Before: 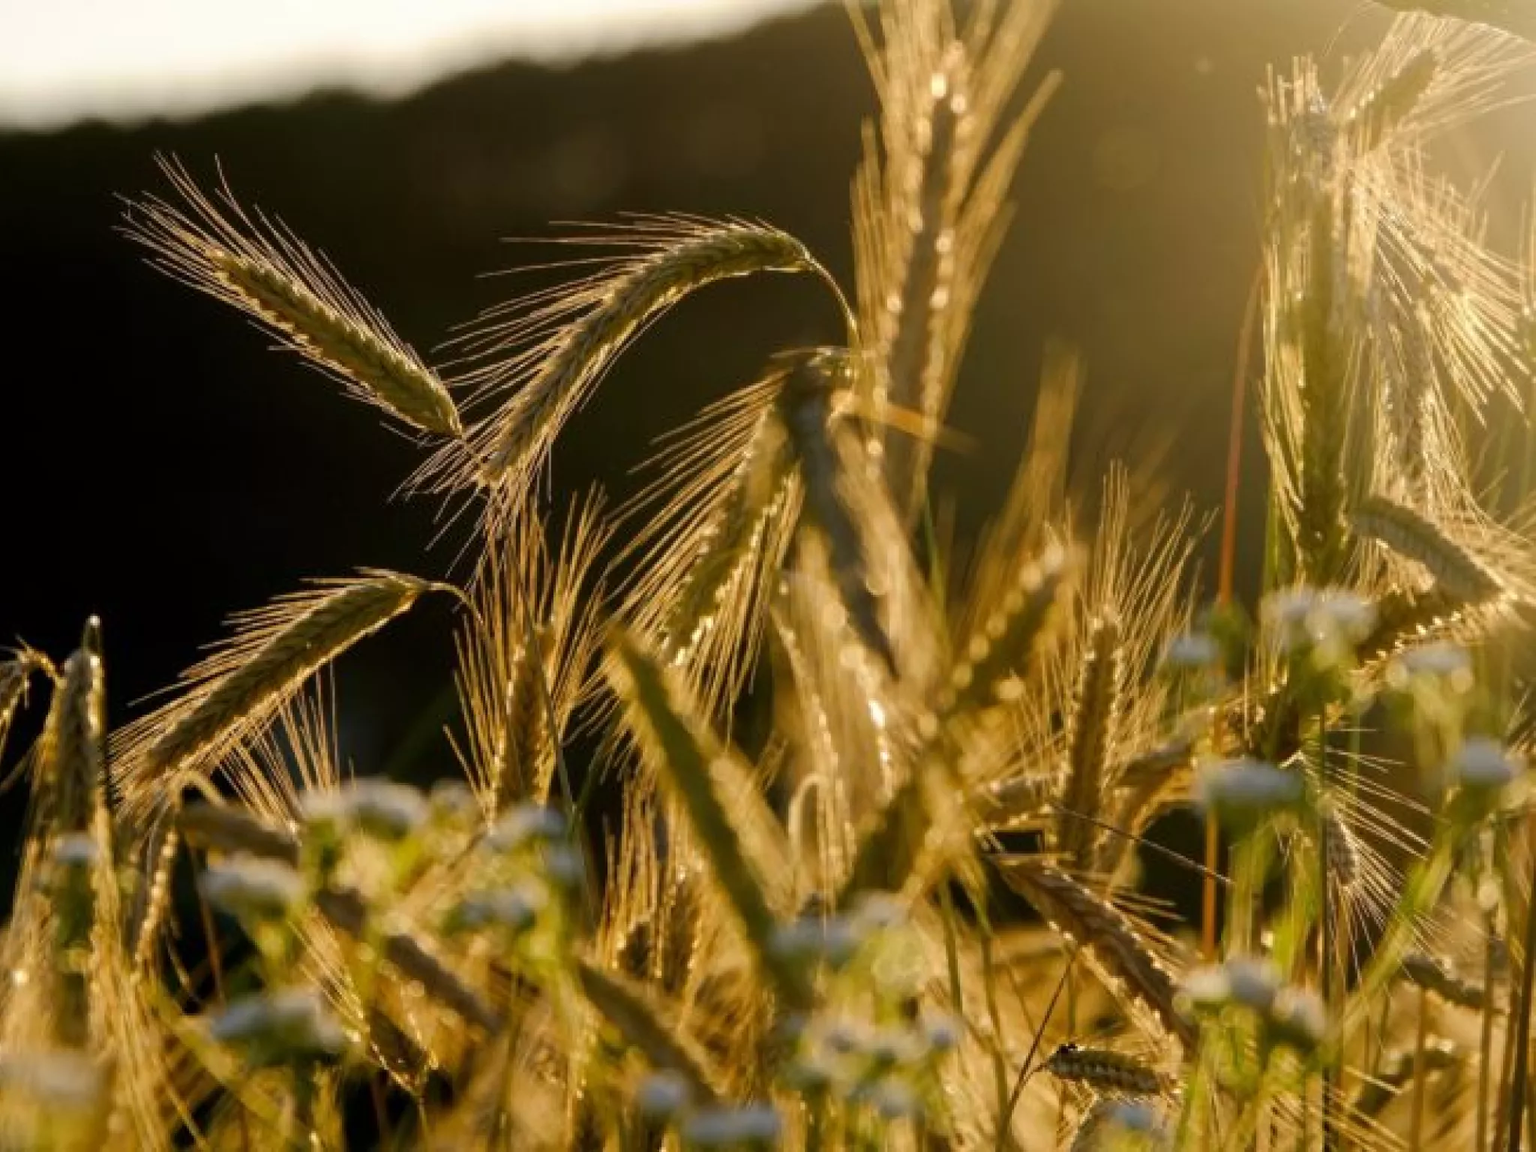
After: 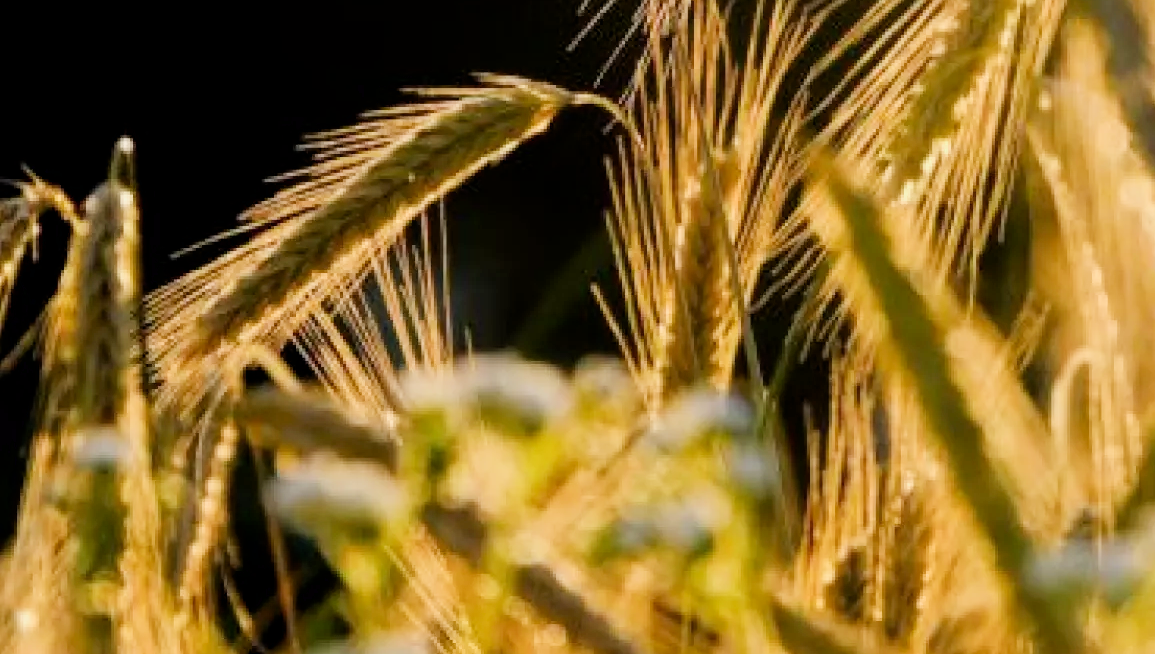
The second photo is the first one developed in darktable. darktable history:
crop: top 44.483%, right 43.593%, bottom 12.892%
exposure: black level correction 0.001, exposure 1.116 EV, compensate highlight preservation false
filmic rgb: black relative exposure -7.65 EV, white relative exposure 4.56 EV, hardness 3.61
